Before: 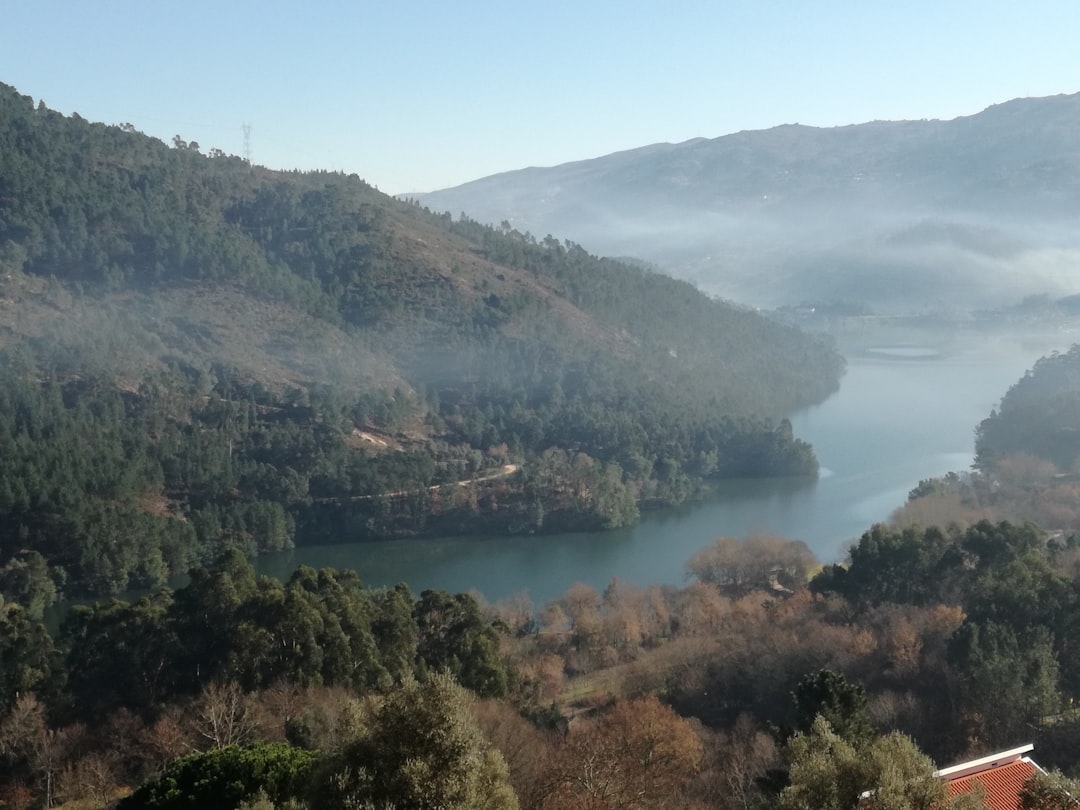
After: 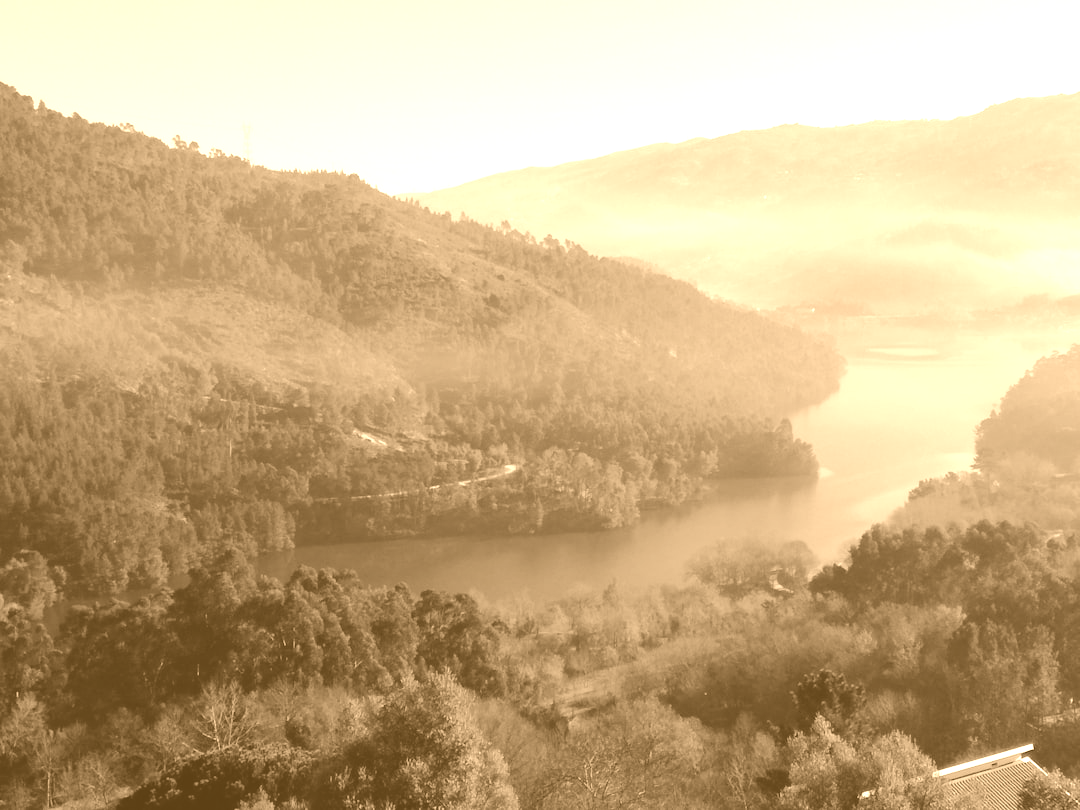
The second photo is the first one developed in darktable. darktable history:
color contrast: green-magenta contrast 1.73, blue-yellow contrast 1.15
colorize: hue 28.8°, source mix 100%
